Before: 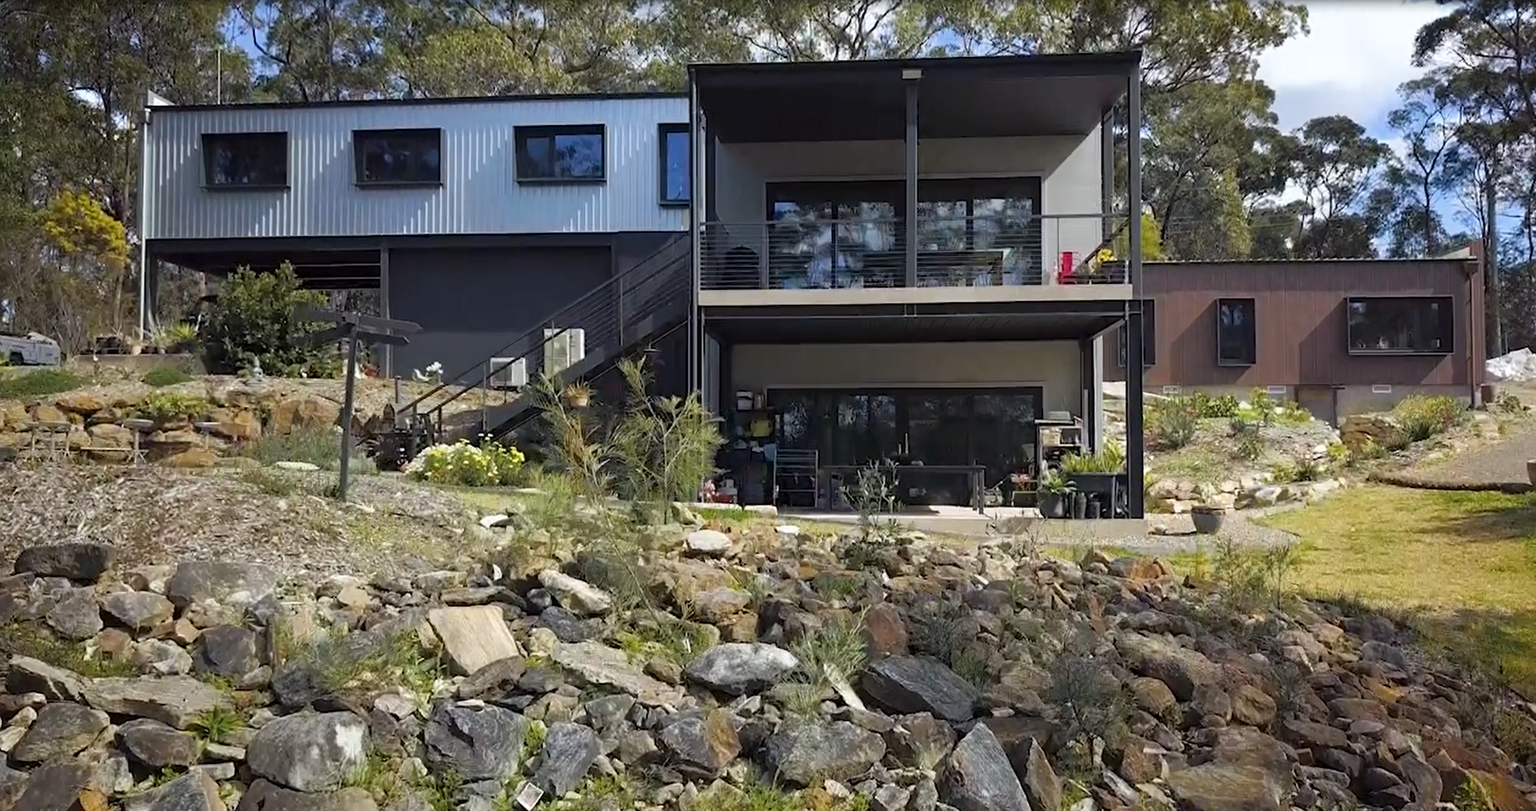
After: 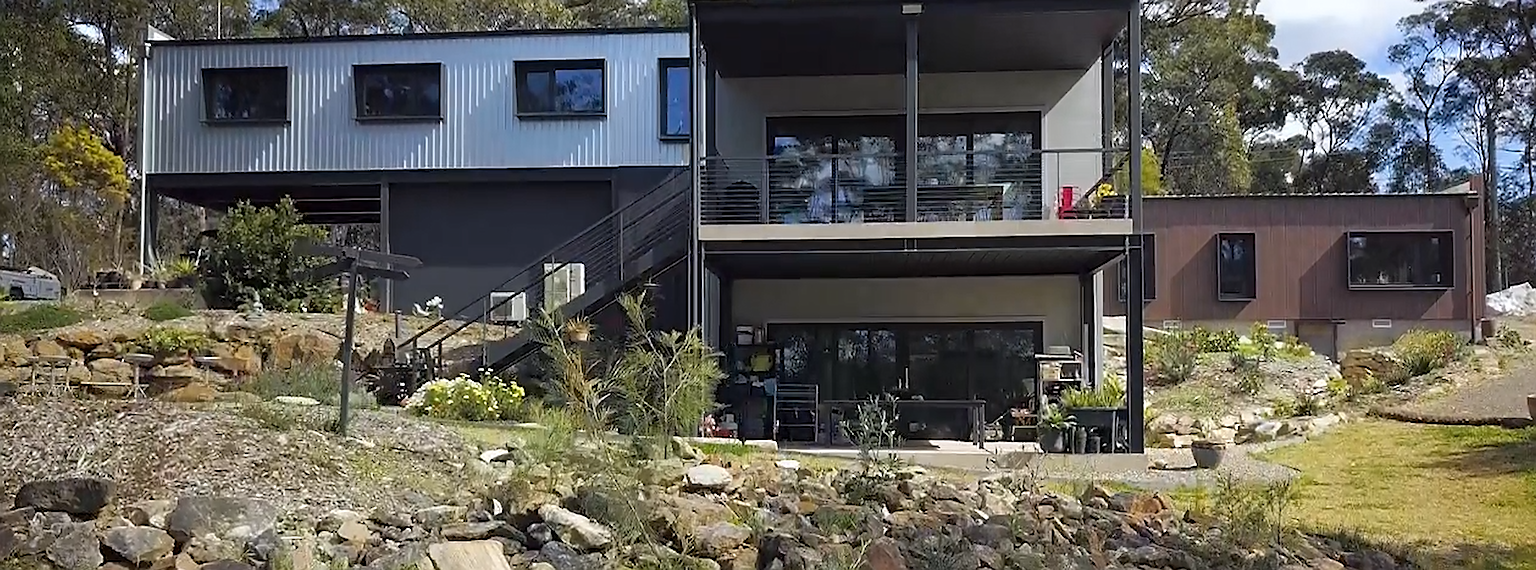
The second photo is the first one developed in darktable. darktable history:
crop and rotate: top 8.216%, bottom 21.328%
sharpen: radius 1.384, amount 1.259, threshold 0.741
